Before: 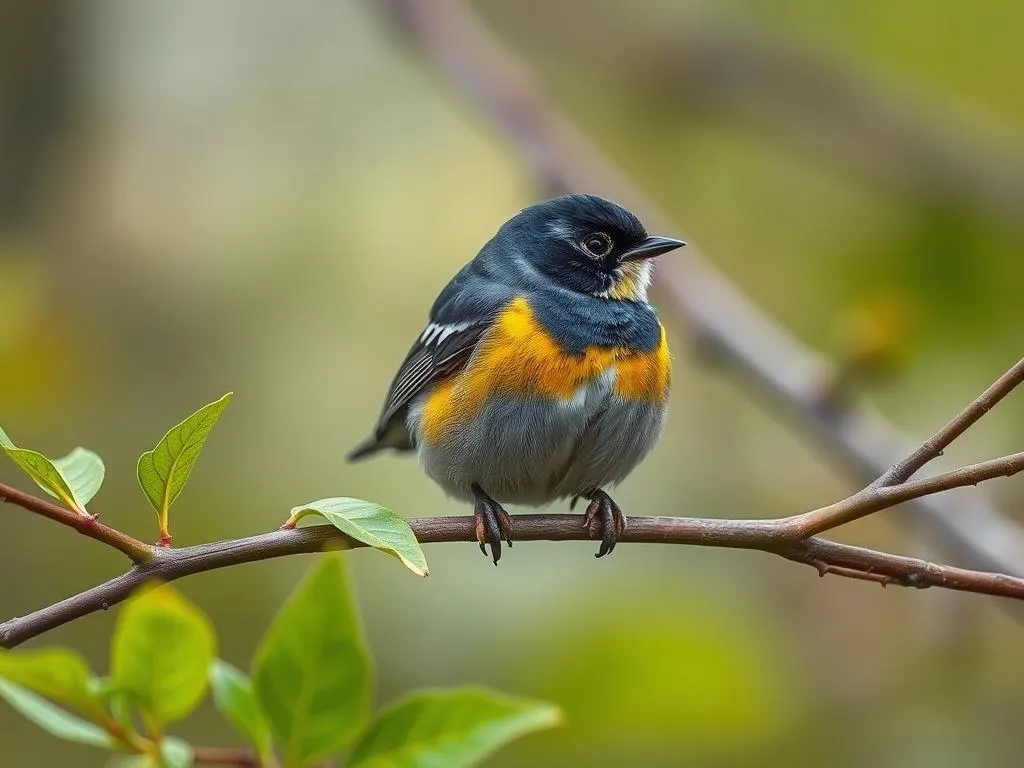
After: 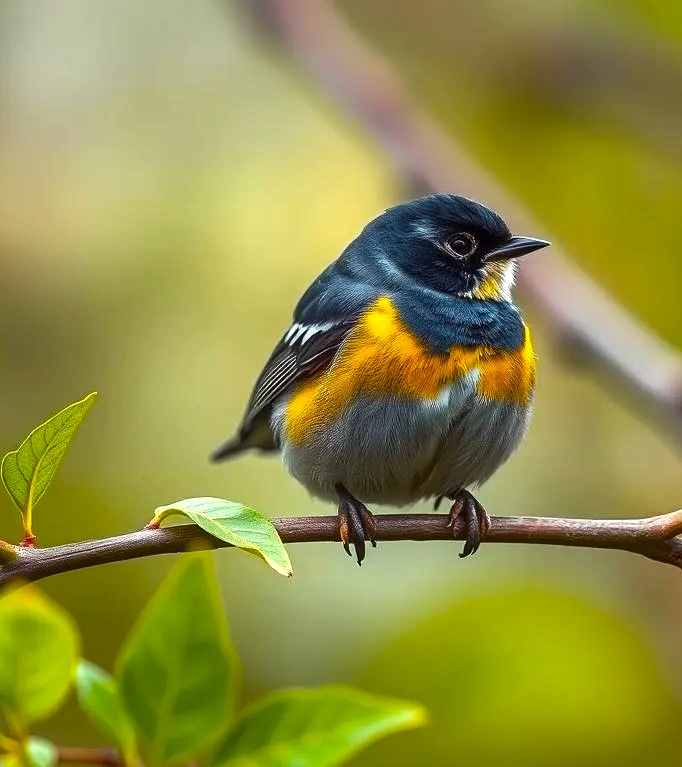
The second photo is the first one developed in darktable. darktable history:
color balance rgb: power › chroma 0.316%, power › hue 23.17°, linear chroma grading › global chroma 14.705%, perceptual saturation grading › global saturation 25.232%, perceptual brilliance grading › global brilliance 14.988%, perceptual brilliance grading › shadows -35.769%
crop and rotate: left 13.373%, right 20.018%
